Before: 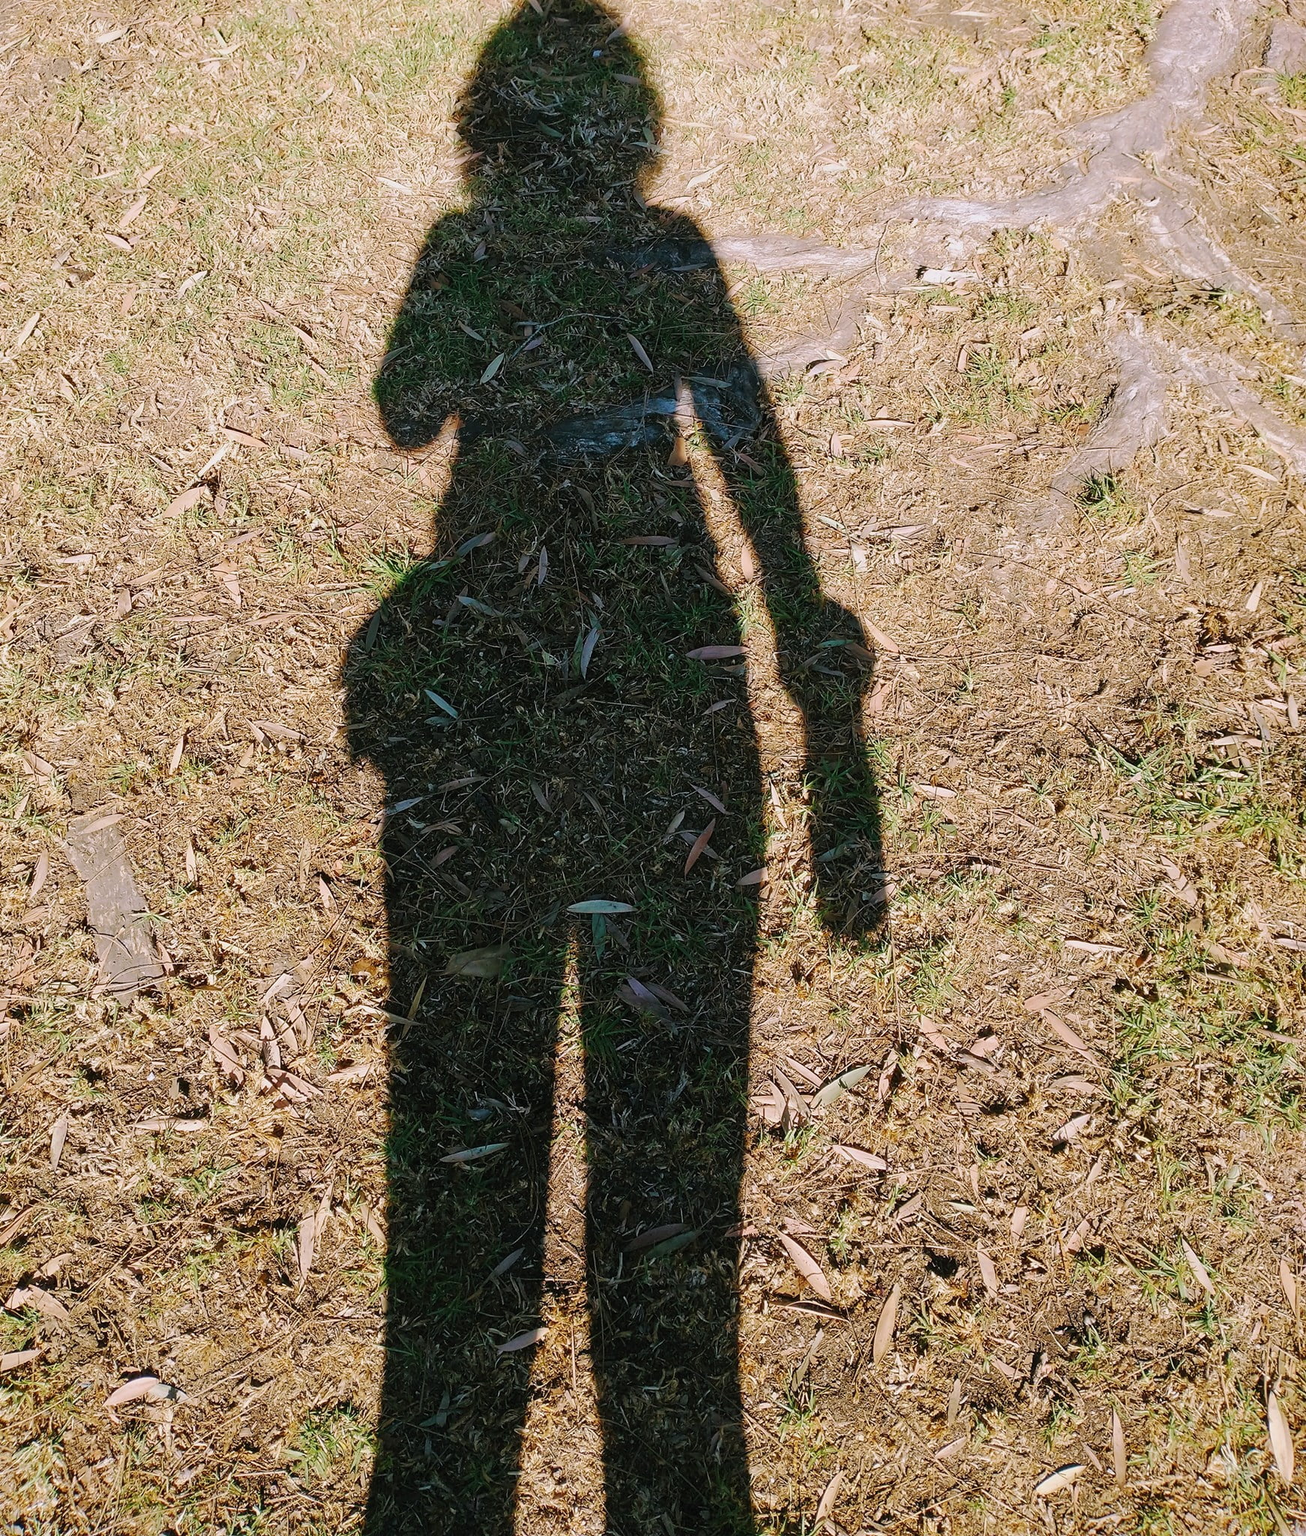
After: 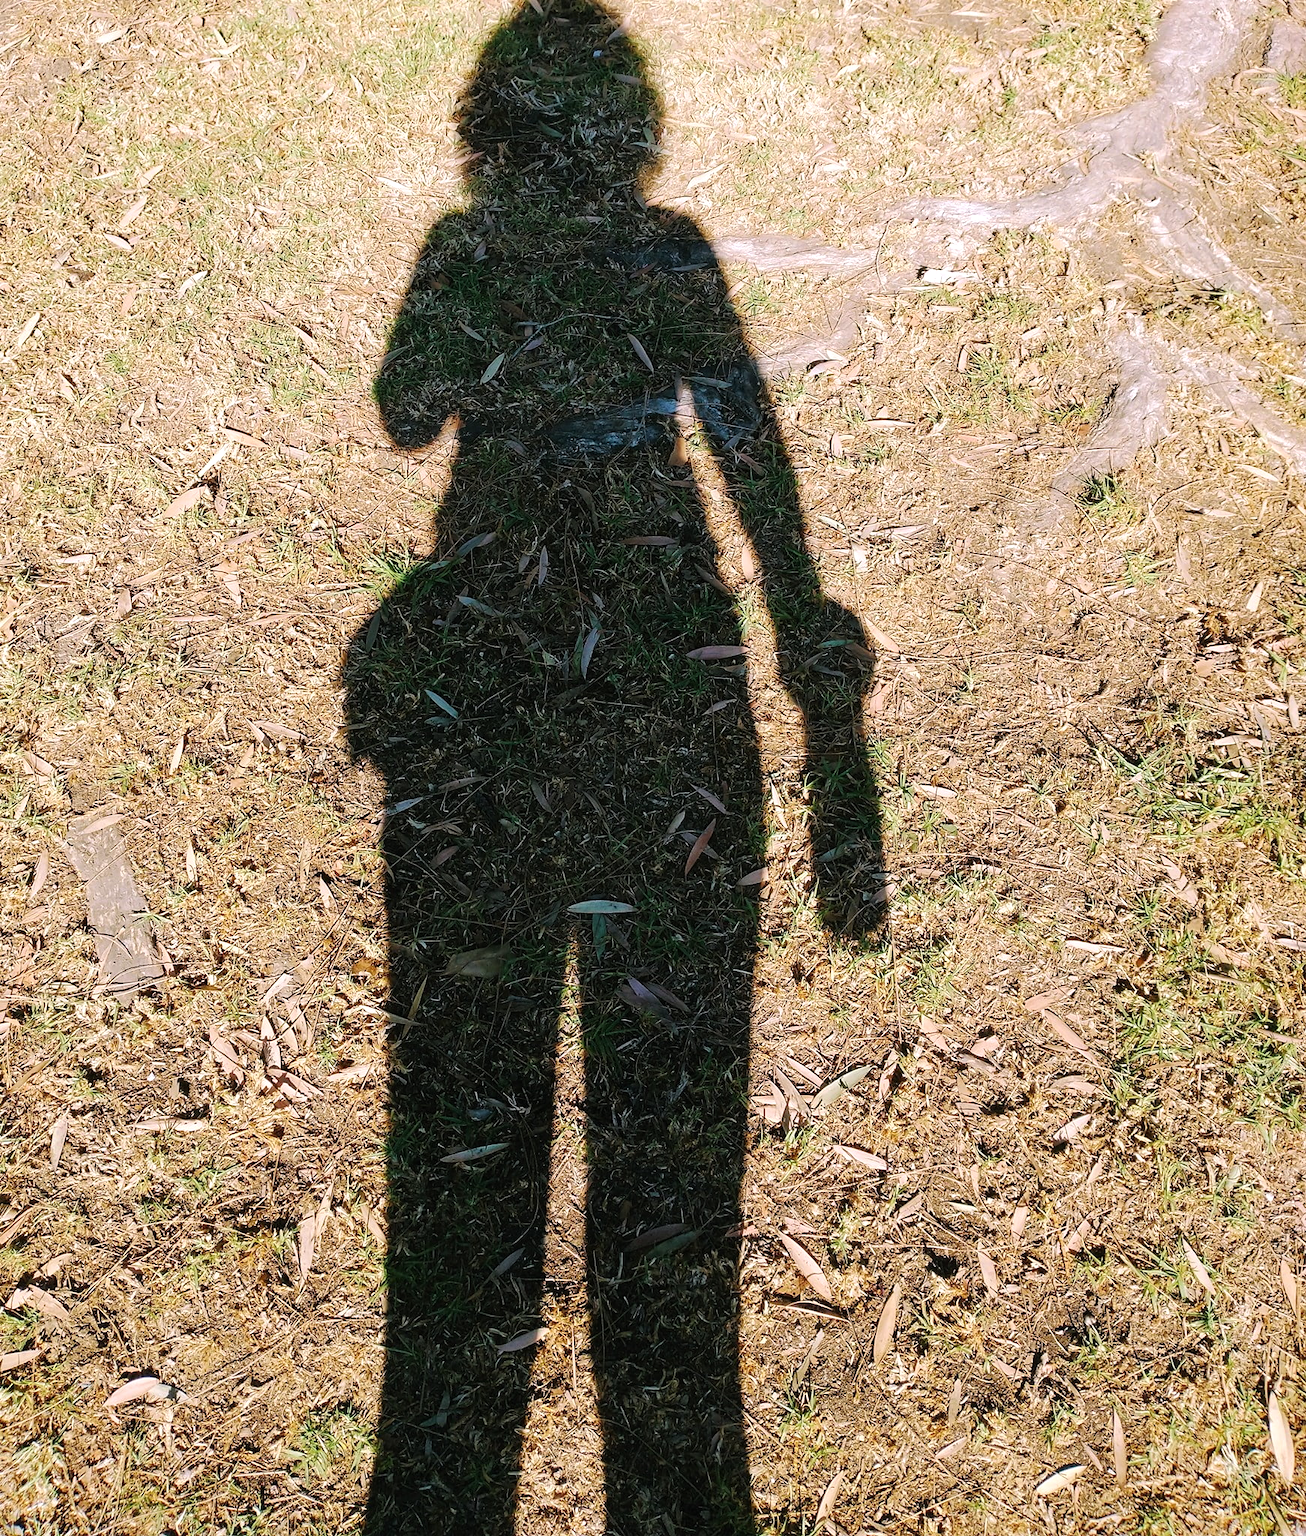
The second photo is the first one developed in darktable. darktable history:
tone equalizer: -8 EV -0.421 EV, -7 EV -0.398 EV, -6 EV -0.328 EV, -5 EV -0.214 EV, -3 EV 0.188 EV, -2 EV 0.361 EV, -1 EV 0.363 EV, +0 EV 0.389 EV, mask exposure compensation -0.494 EV
